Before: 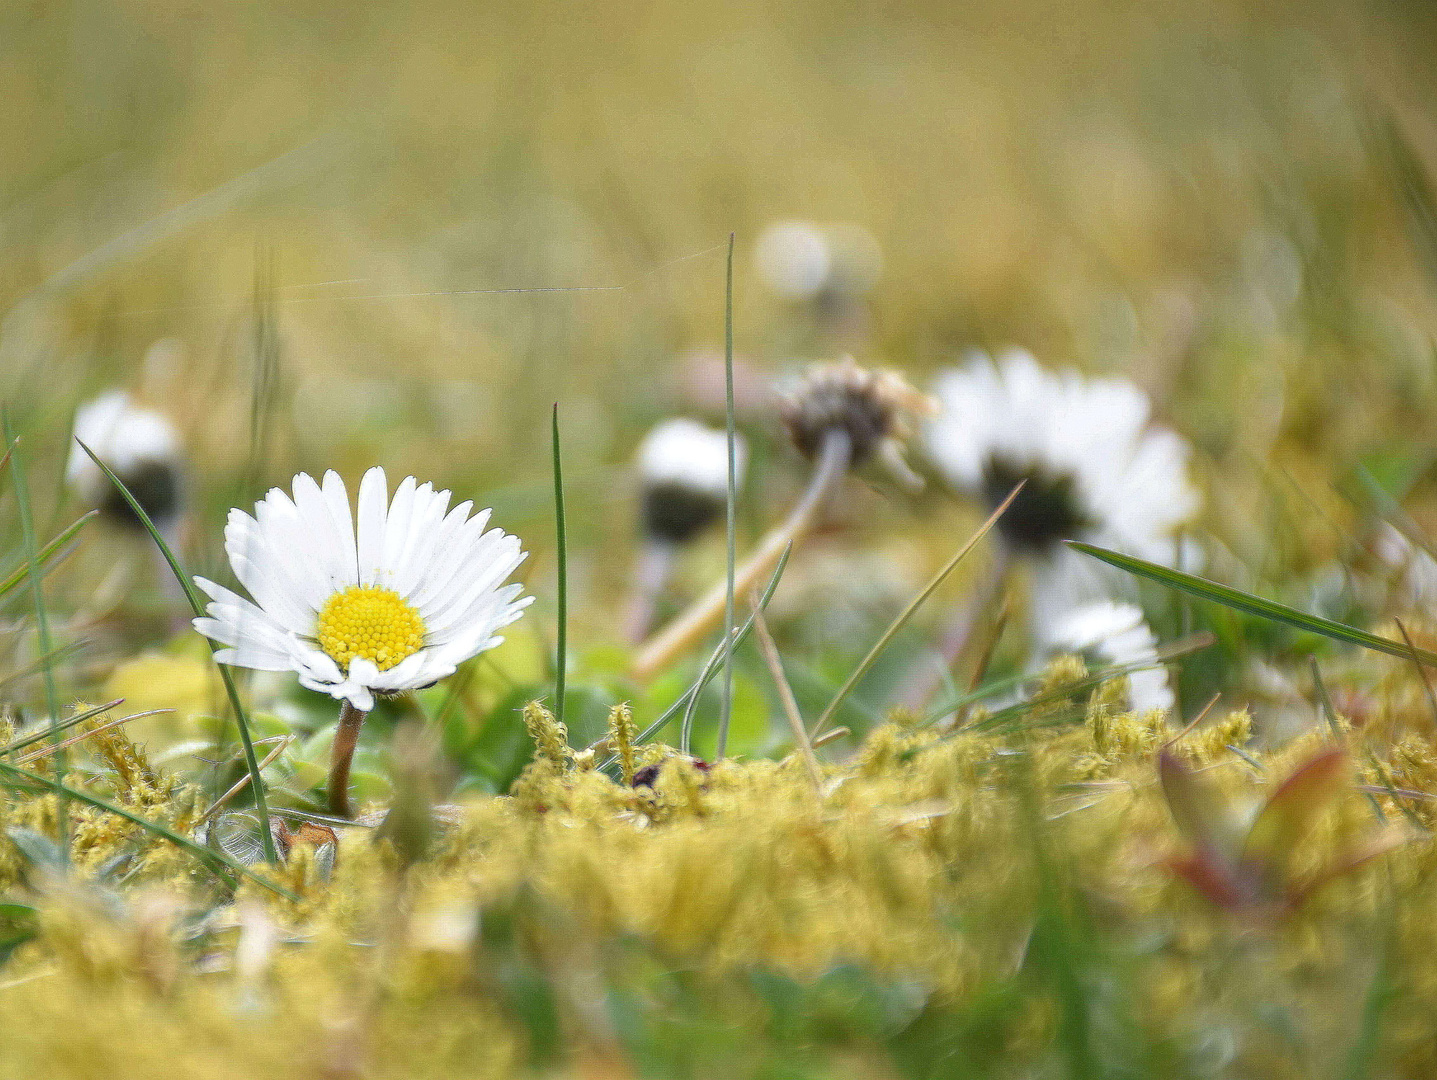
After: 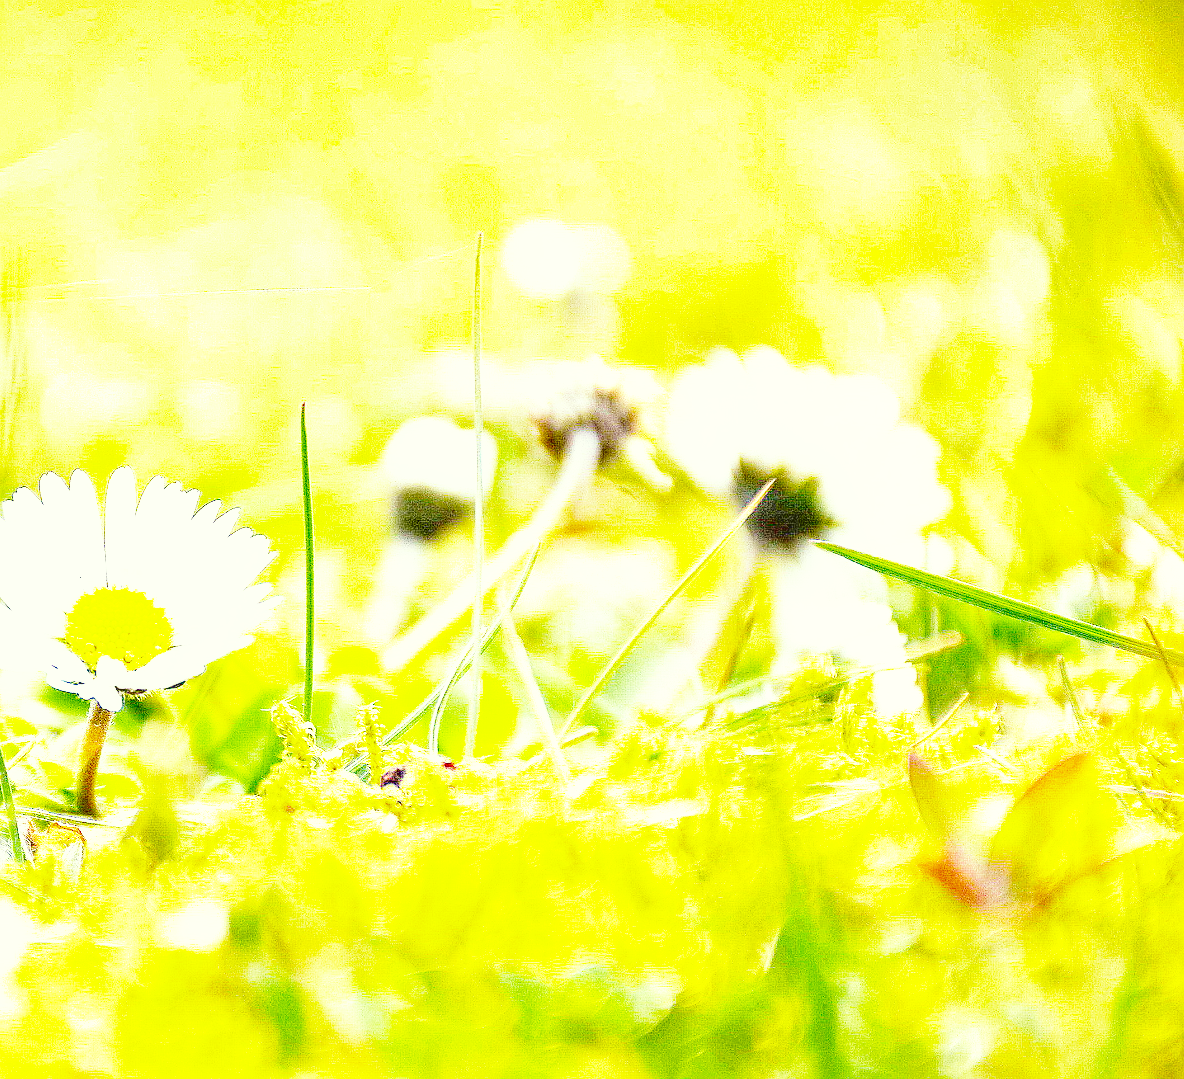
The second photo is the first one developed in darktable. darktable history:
shadows and highlights: soften with gaussian
color correction: highlights a* -4.25, highlights b* 7.03
base curve: curves: ch0 [(0, 0) (0.007, 0.004) (0.027, 0.03) (0.046, 0.07) (0.207, 0.54) (0.442, 0.872) (0.673, 0.972) (1, 1)], preserve colors none
sharpen: on, module defaults
crop: left 17.541%, bottom 0.035%
local contrast: on, module defaults
color balance rgb: highlights gain › chroma 1.417%, highlights gain › hue 51.49°, perceptual saturation grading › global saturation 30.451%, contrast -29.525%
exposure: exposure 3.004 EV, compensate exposure bias true, compensate highlight preservation false
